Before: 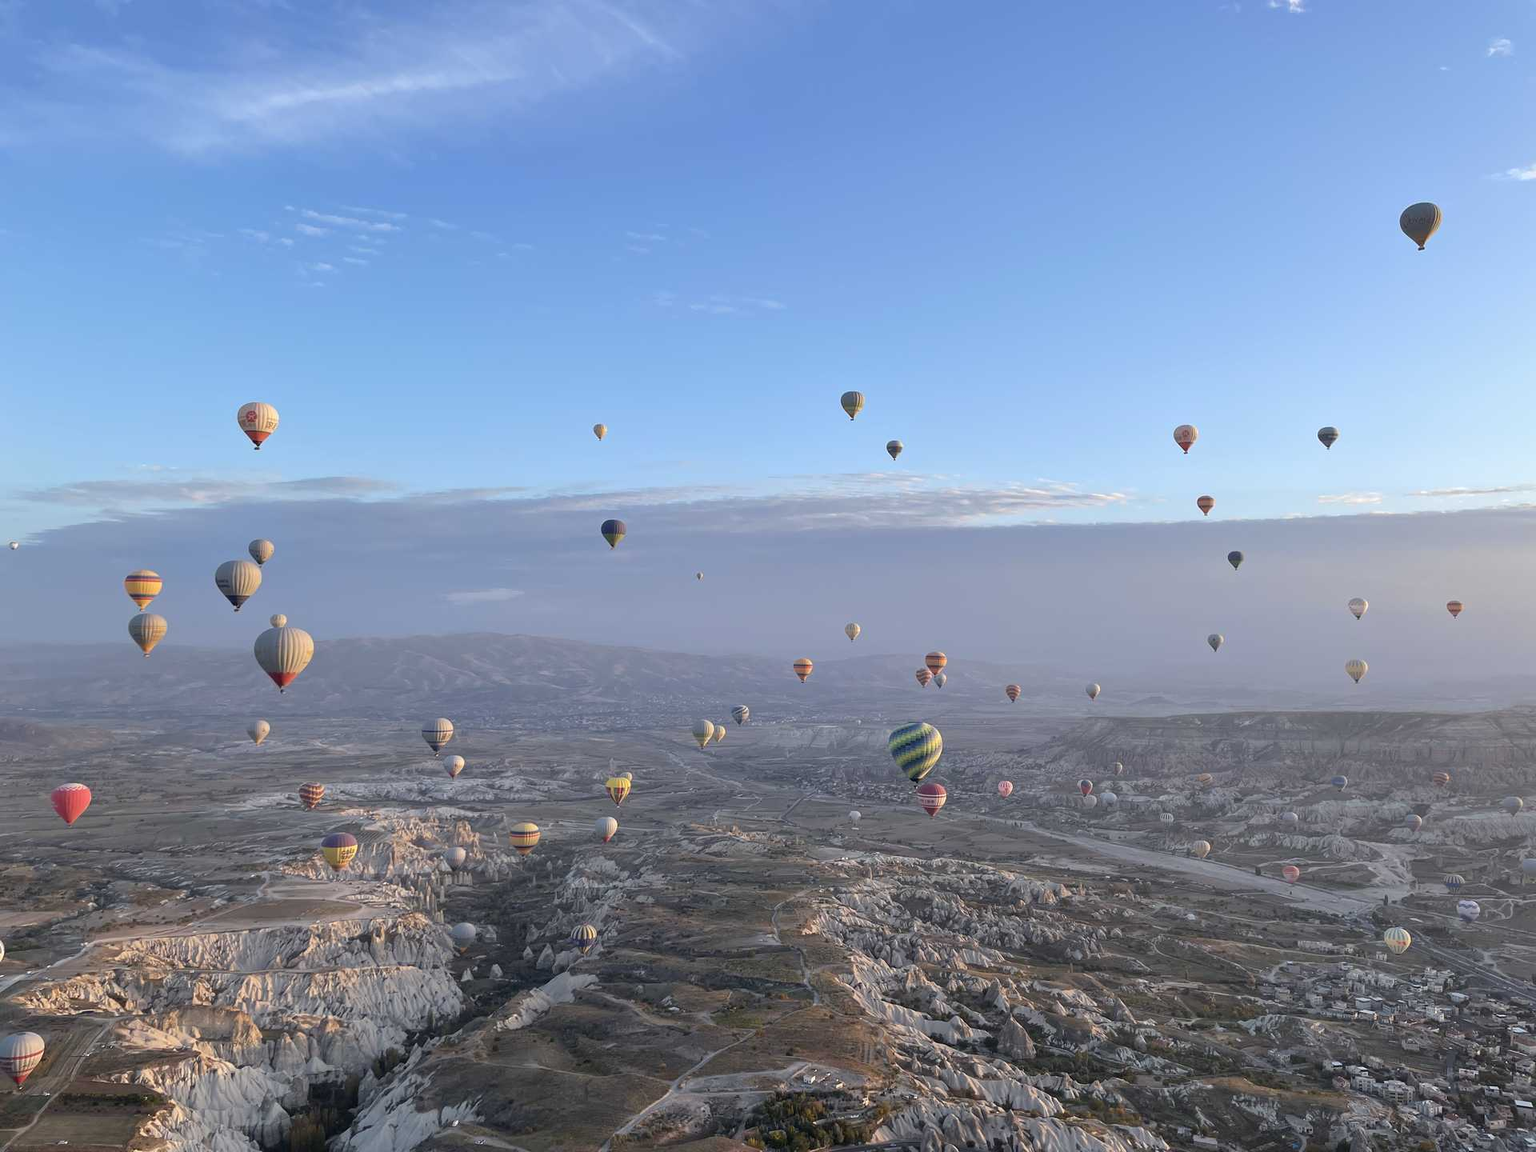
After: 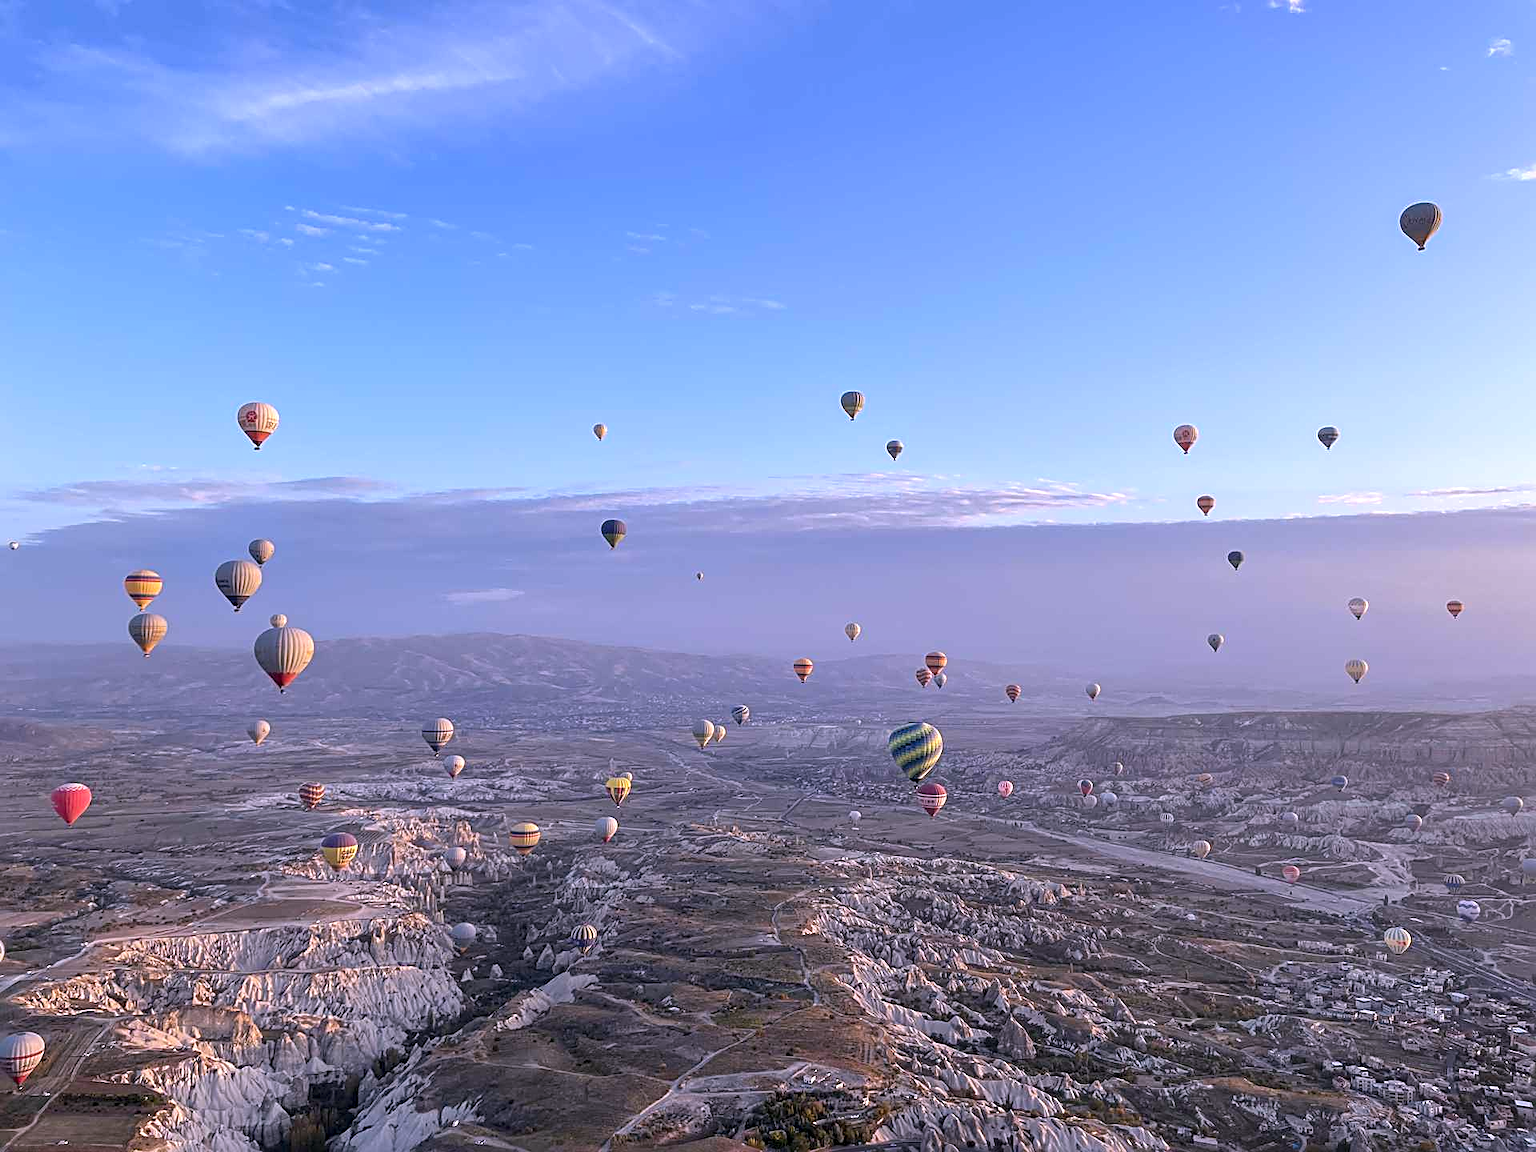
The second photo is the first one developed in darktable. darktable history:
sharpen: radius 2.817, amount 0.715
white balance: red 1.066, blue 1.119
local contrast: on, module defaults
contrast brightness saturation: saturation 0.18
